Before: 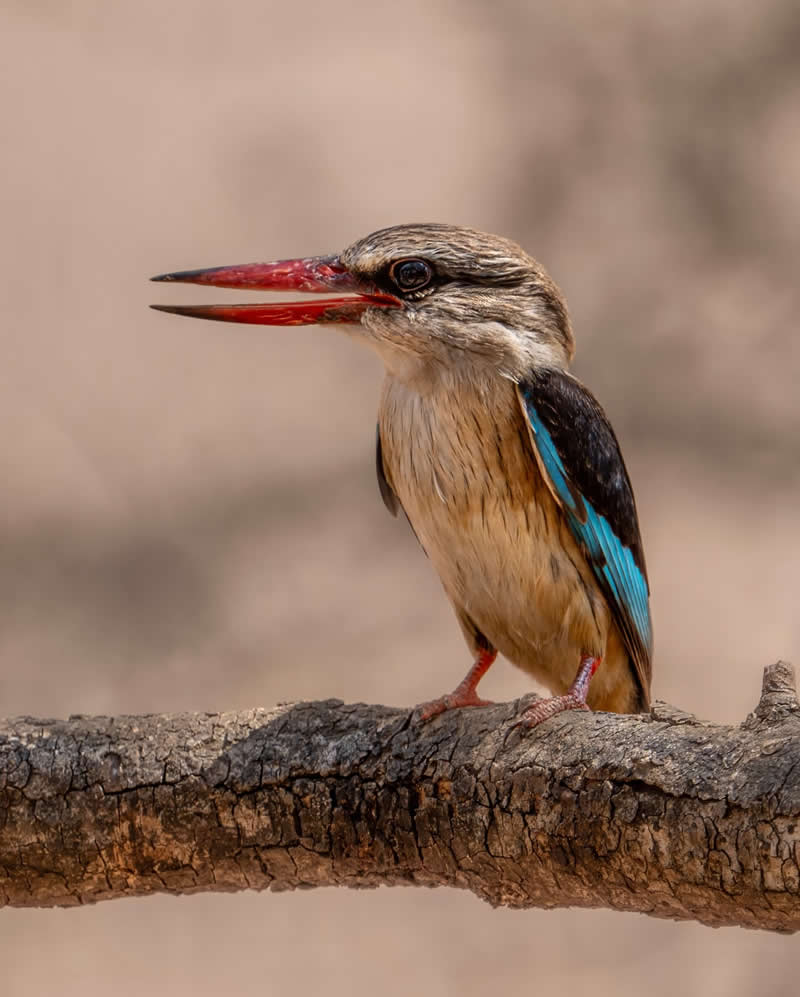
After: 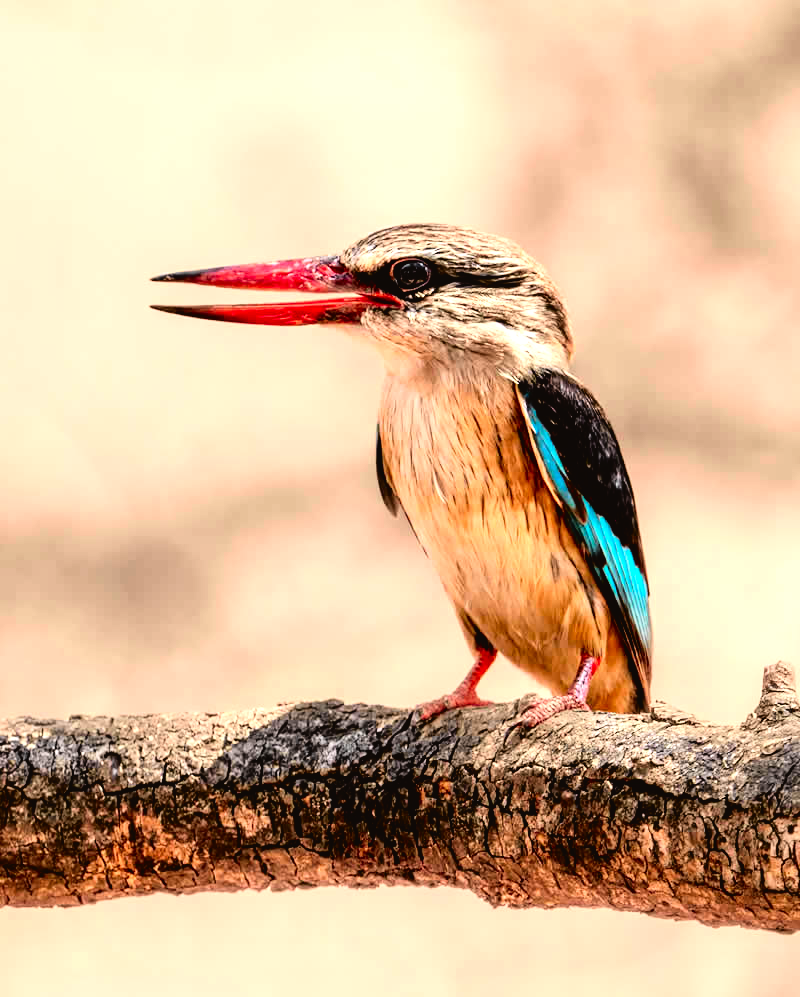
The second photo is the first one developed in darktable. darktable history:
levels: levels [0, 0.352, 0.703]
tone curve: curves: ch0 [(0, 0.019) (0.066, 0.043) (0.189, 0.182) (0.368, 0.407) (0.501, 0.564) (0.677, 0.729) (0.851, 0.861) (0.997, 0.959)]; ch1 [(0, 0) (0.187, 0.121) (0.388, 0.346) (0.437, 0.409) (0.474, 0.472) (0.499, 0.501) (0.514, 0.515) (0.542, 0.557) (0.645, 0.686) (0.812, 0.856) (1, 1)]; ch2 [(0, 0) (0.246, 0.214) (0.421, 0.427) (0.459, 0.484) (0.5, 0.504) (0.518, 0.523) (0.529, 0.548) (0.56, 0.576) (0.607, 0.63) (0.744, 0.734) (0.867, 0.821) (0.993, 0.889)], color space Lab, independent channels, preserve colors none
filmic rgb: black relative exposure -6.15 EV, white relative exposure 6.96 EV, hardness 2.23, color science v6 (2022)
